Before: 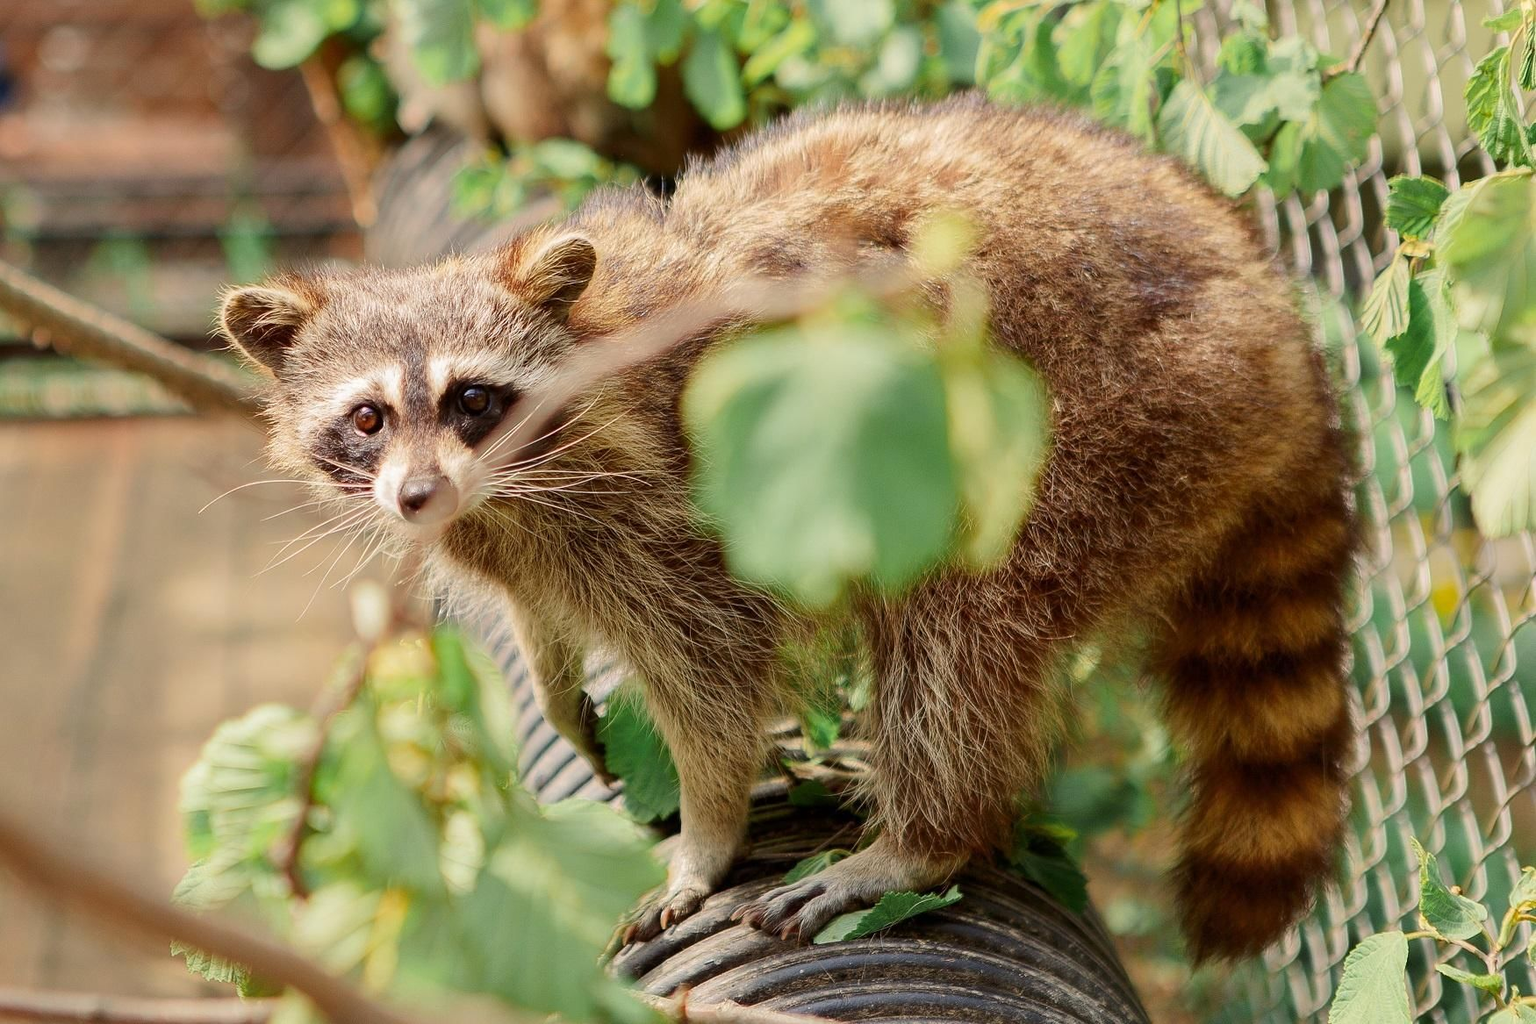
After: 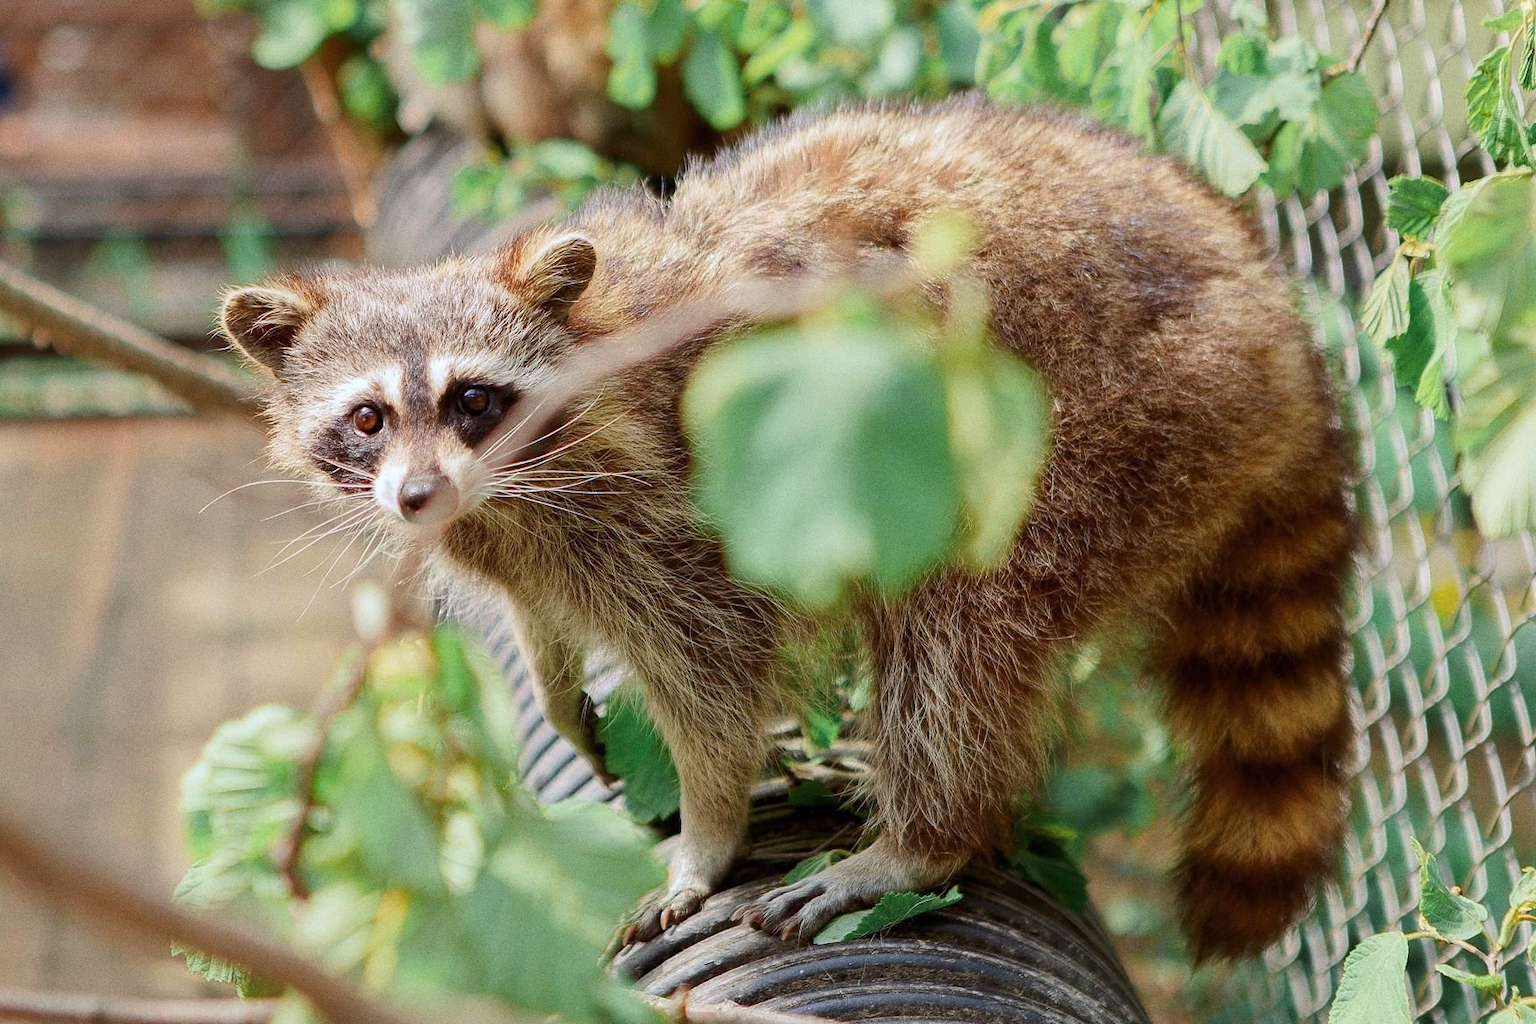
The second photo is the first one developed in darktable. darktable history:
grain: coarseness 0.47 ISO
color calibration: x 0.367, y 0.376, temperature 4372.25 K
tone equalizer: on, module defaults
